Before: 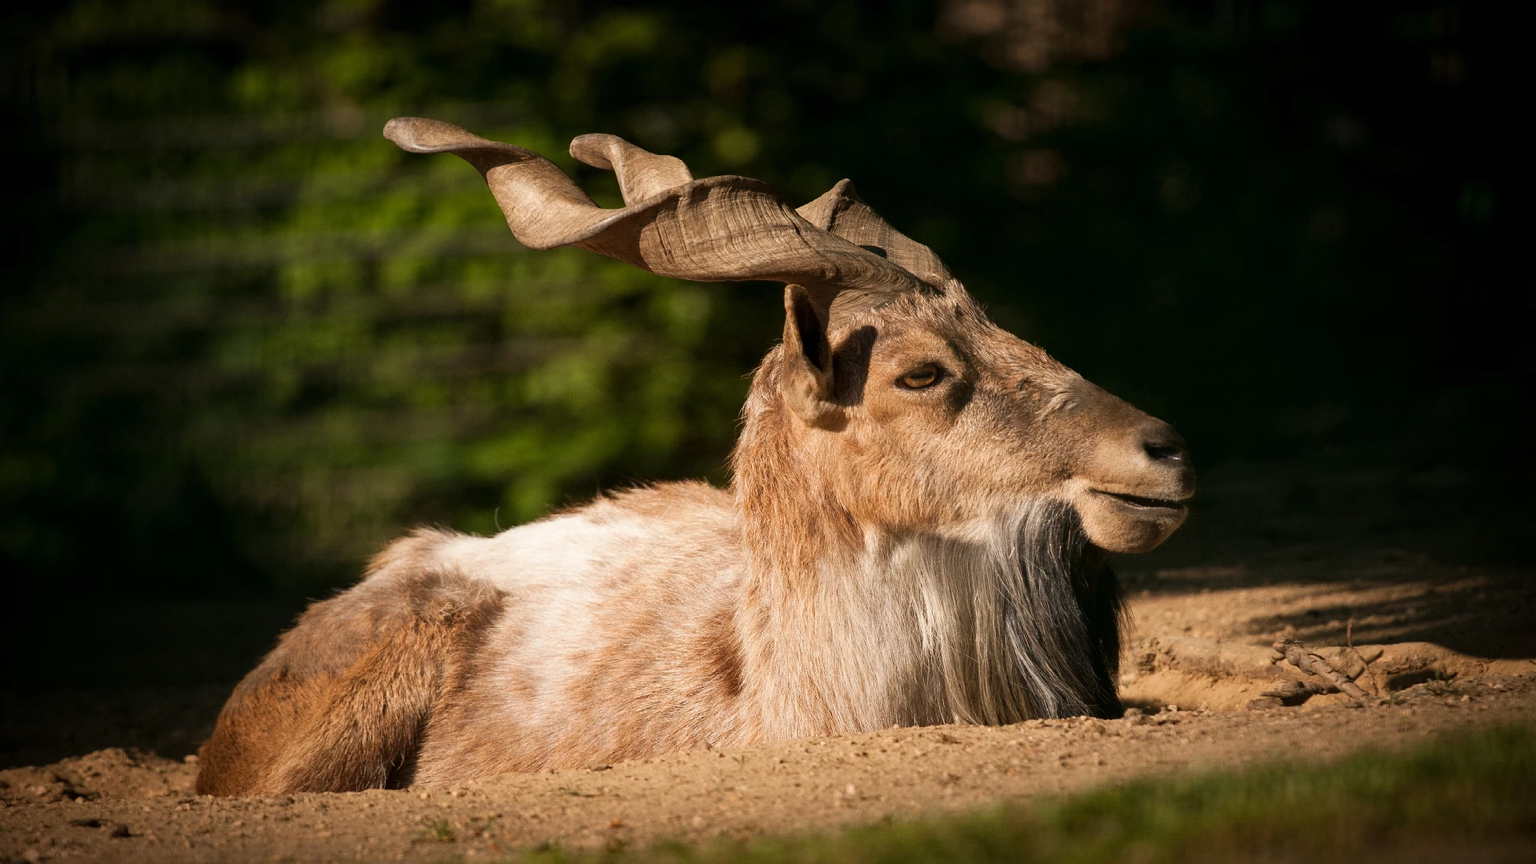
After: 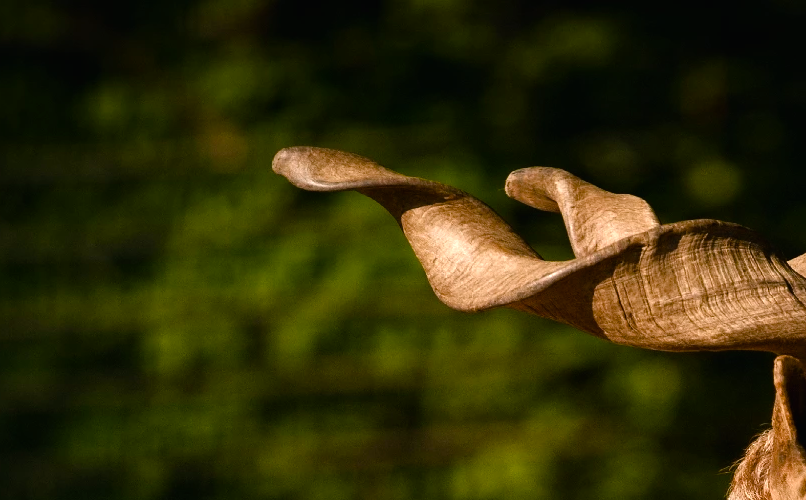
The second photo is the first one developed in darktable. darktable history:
crop and rotate: left 10.817%, top 0.062%, right 47.194%, bottom 53.626%
color balance rgb: shadows lift › chroma 1%, shadows lift › hue 217.2°, power › hue 310.8°, highlights gain › chroma 2%, highlights gain › hue 44.4°, global offset › luminance 0.25%, global offset › hue 171.6°, perceptual saturation grading › global saturation 14.09%, perceptual saturation grading › highlights -30%, perceptual saturation grading › shadows 50.67%, global vibrance 25%, contrast 20%
